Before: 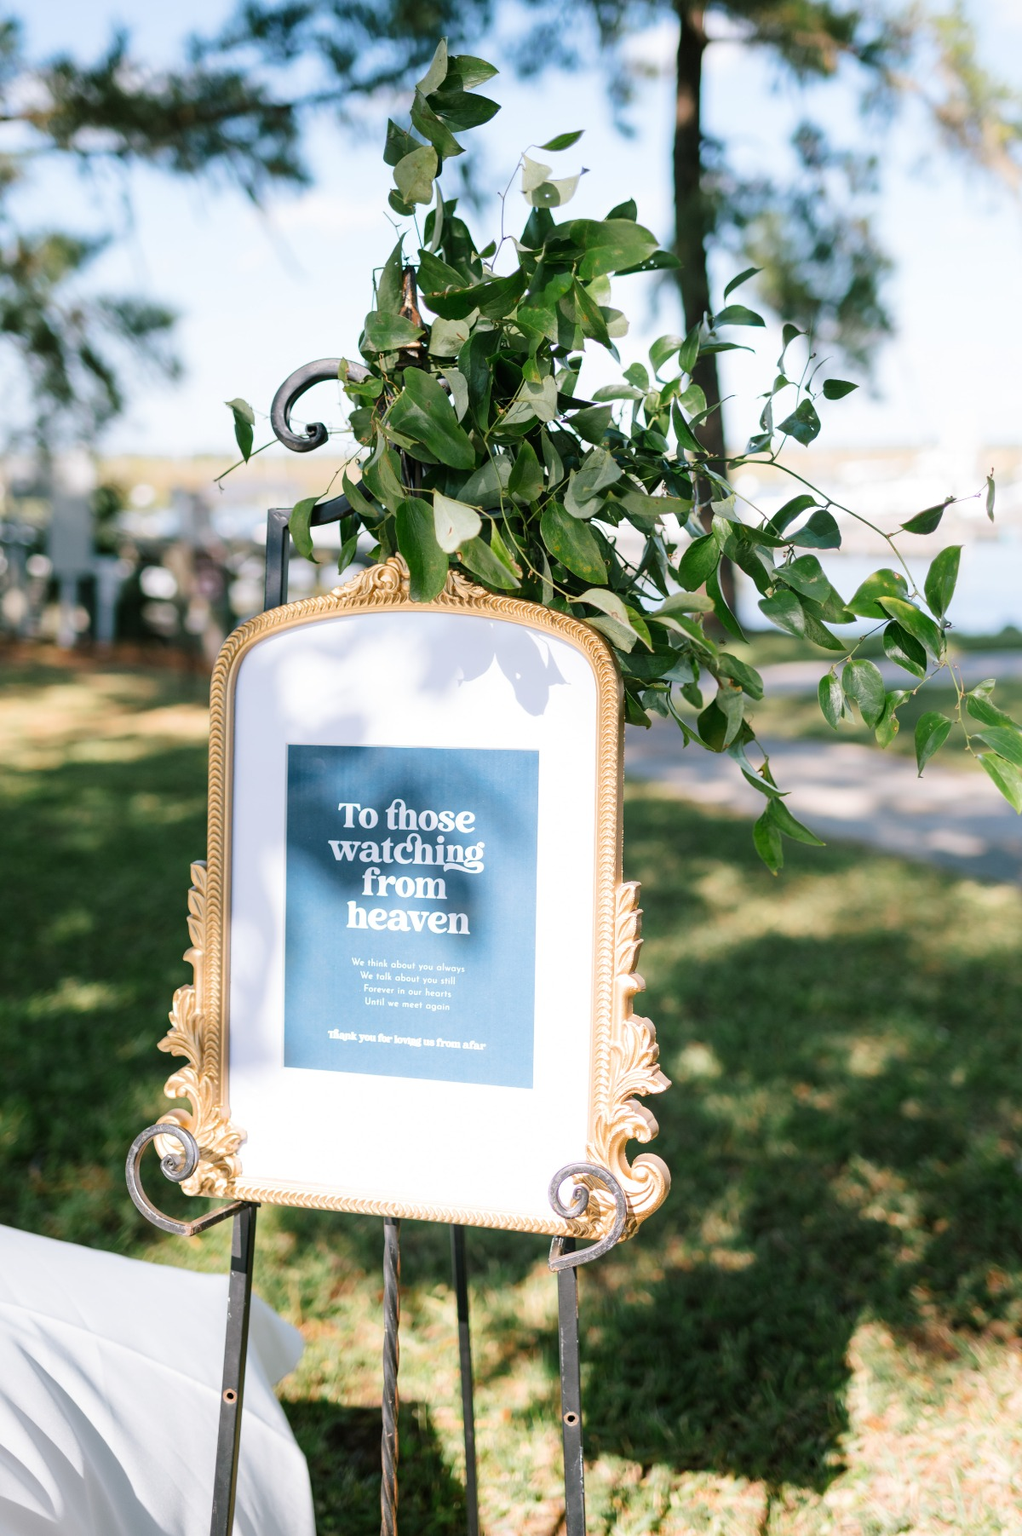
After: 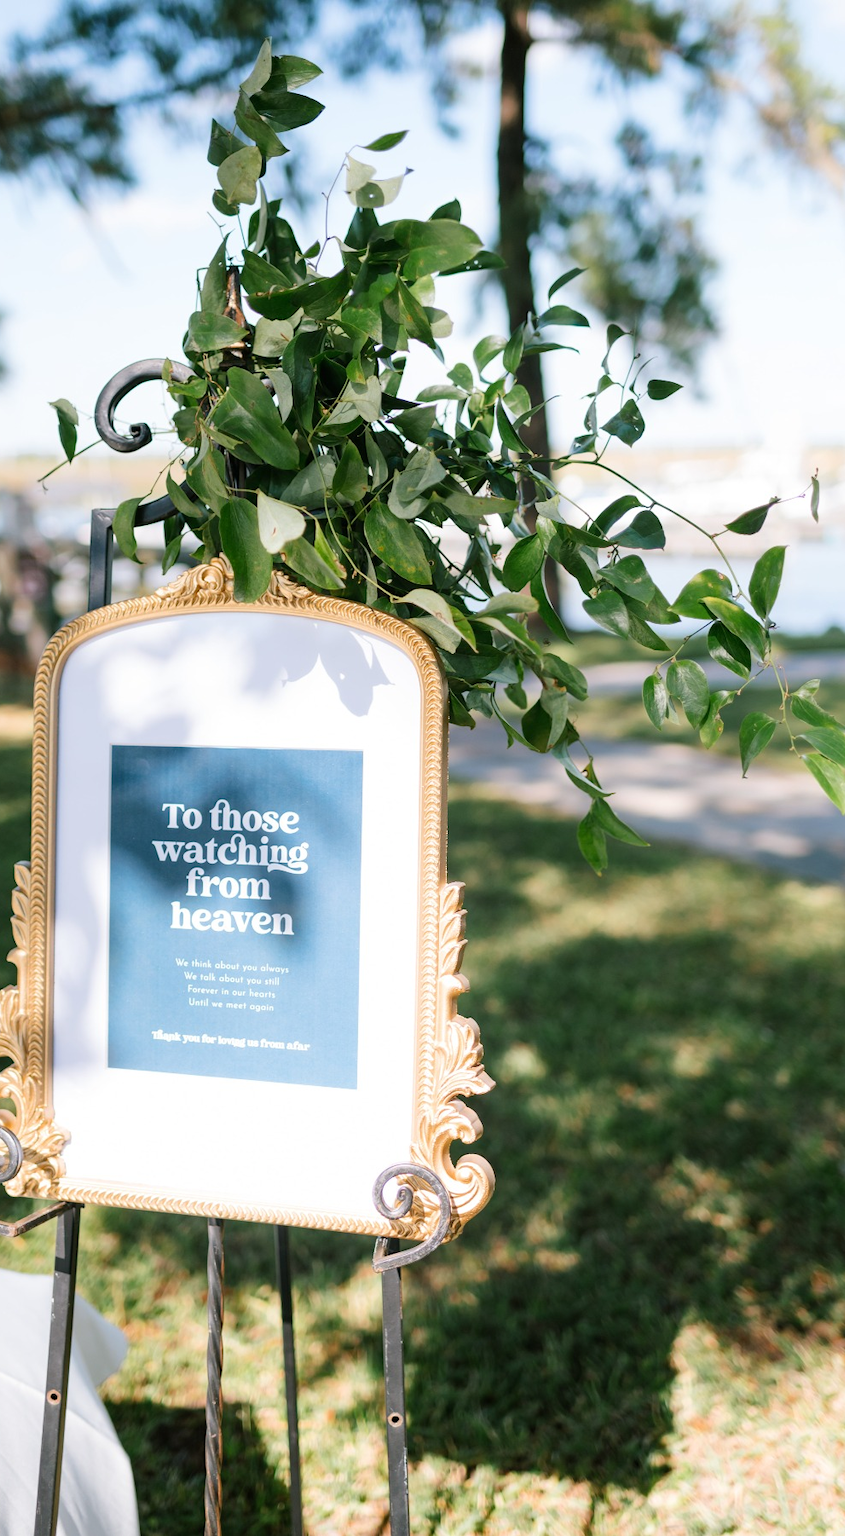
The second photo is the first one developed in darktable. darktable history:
crop: left 17.289%, bottom 0.023%
